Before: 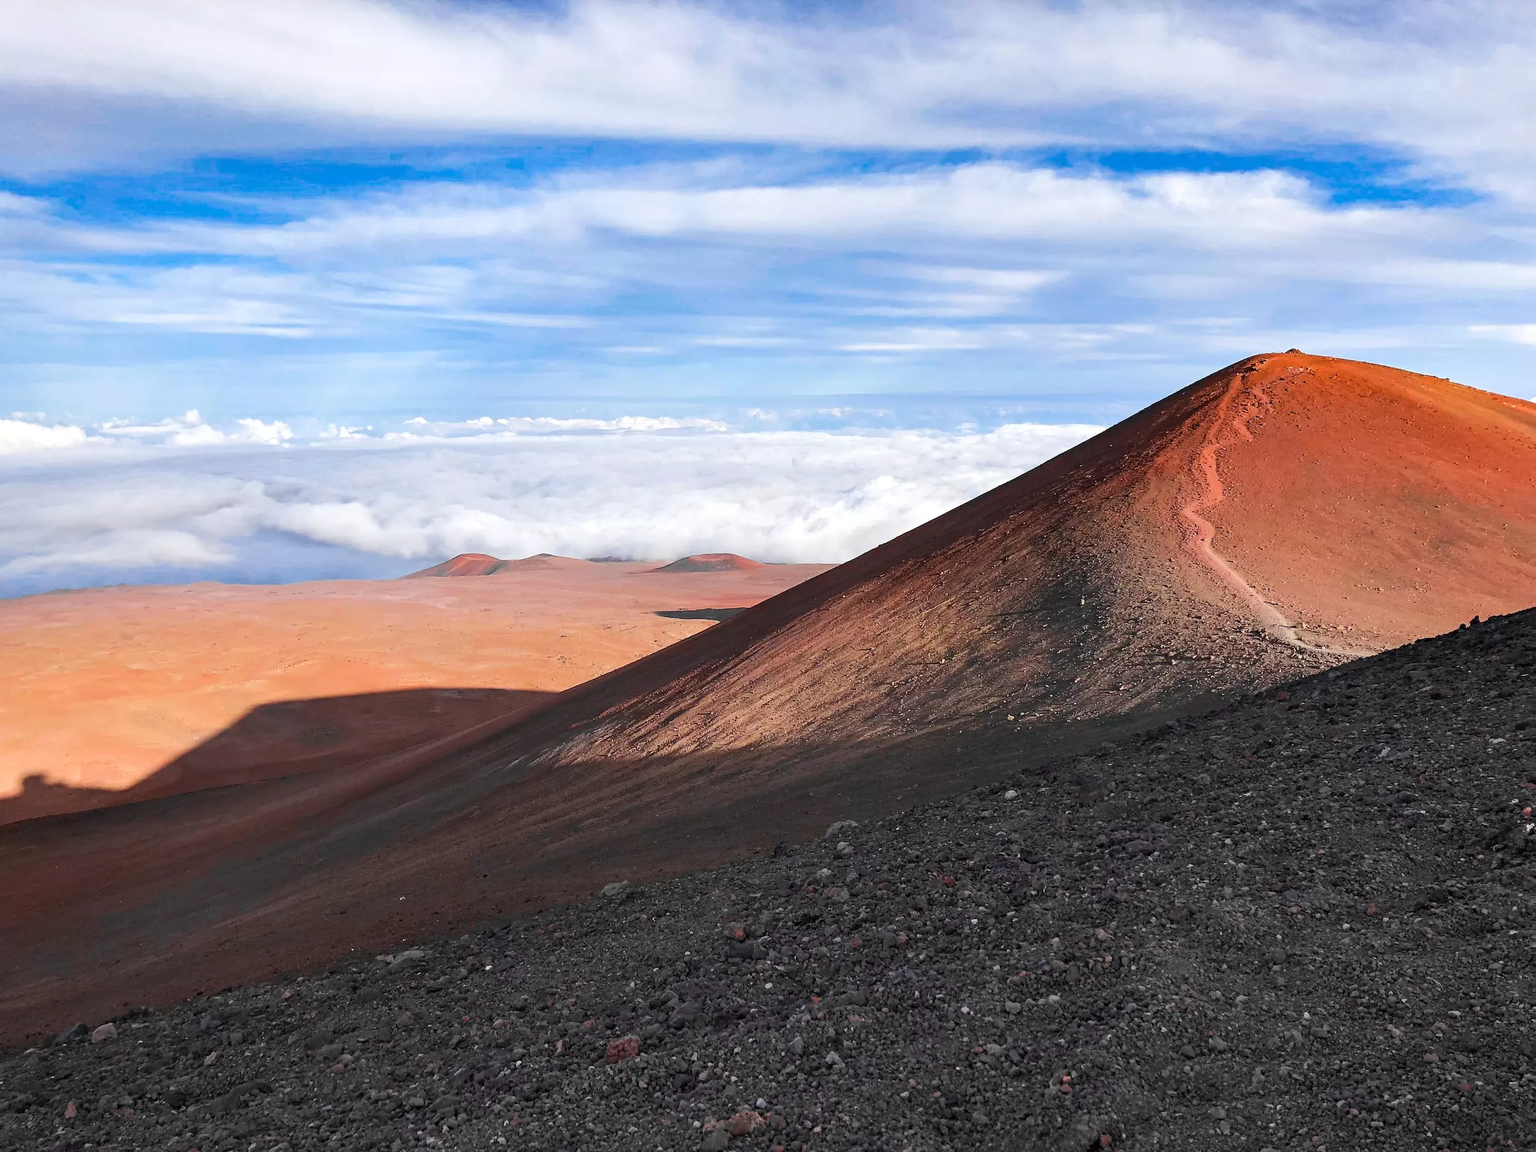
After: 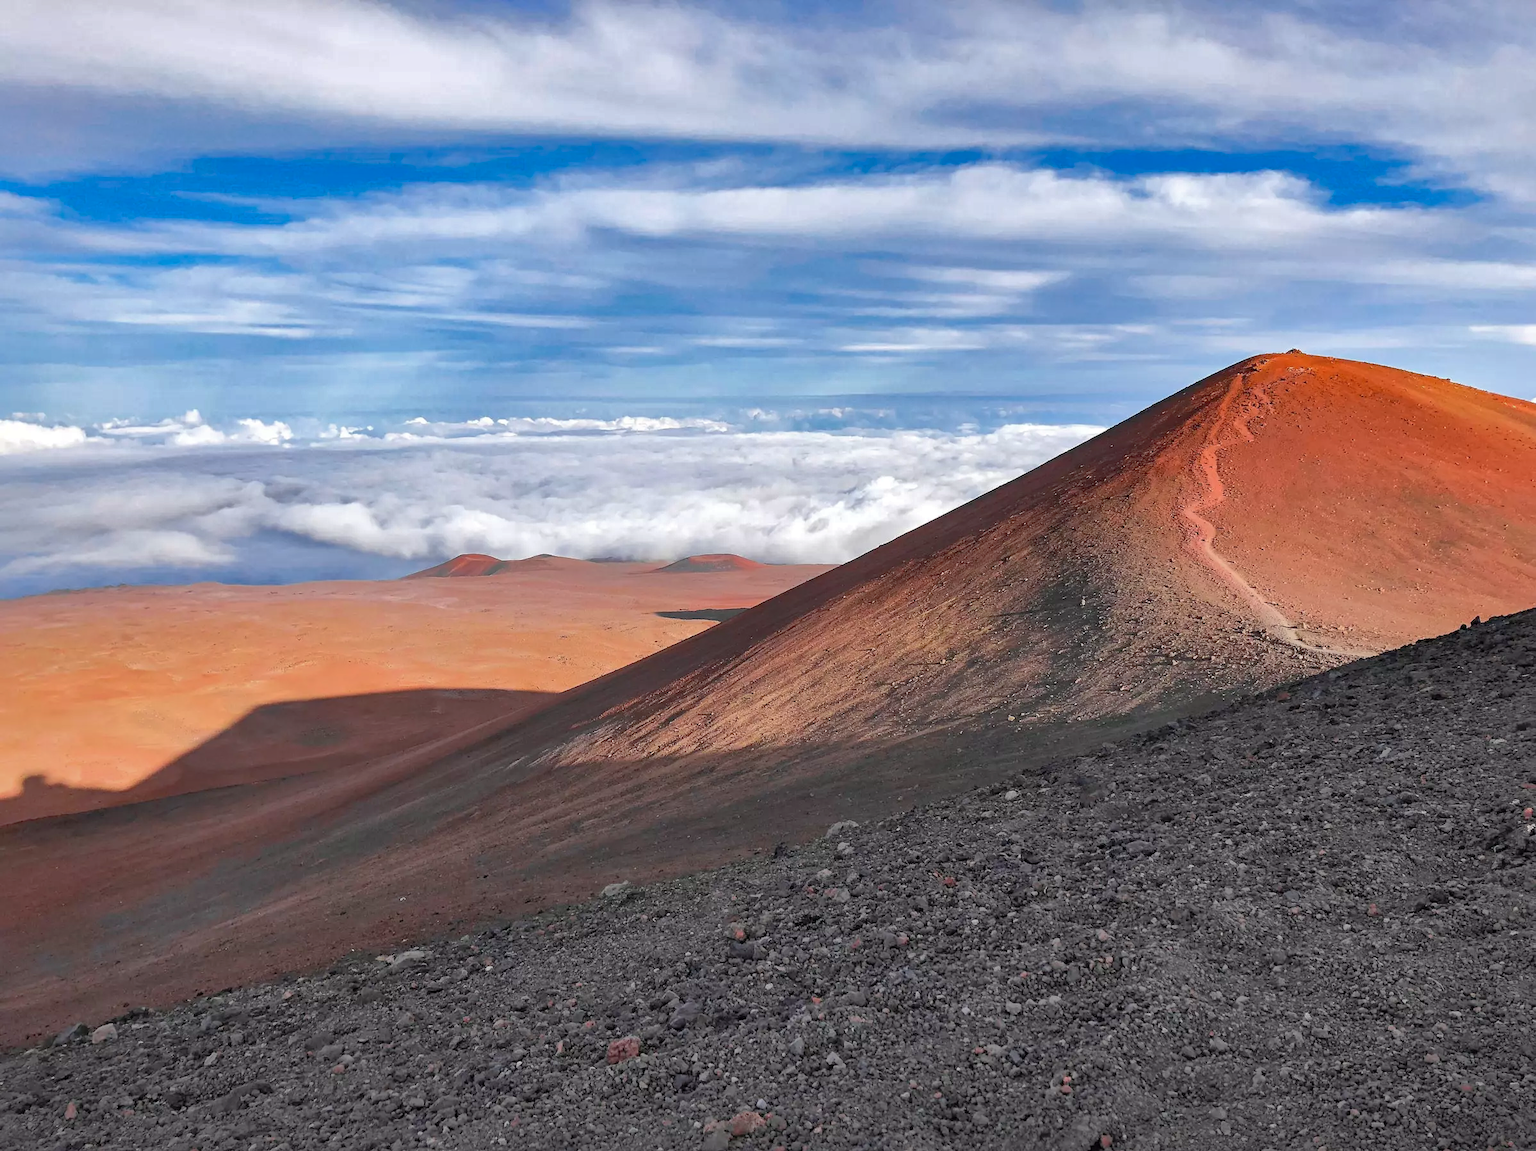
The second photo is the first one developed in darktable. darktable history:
shadows and highlights: shadows 60, highlights -60
